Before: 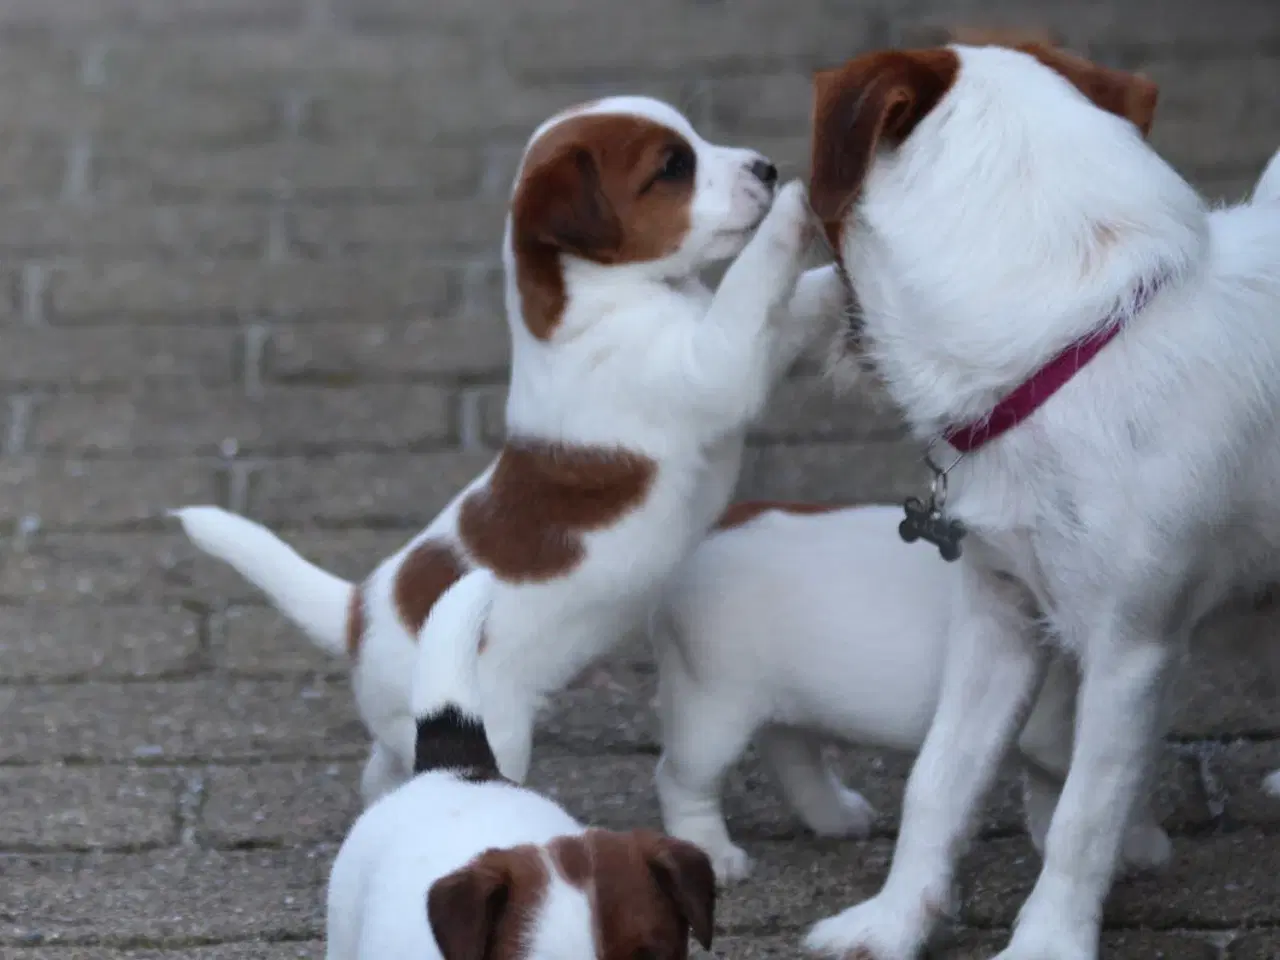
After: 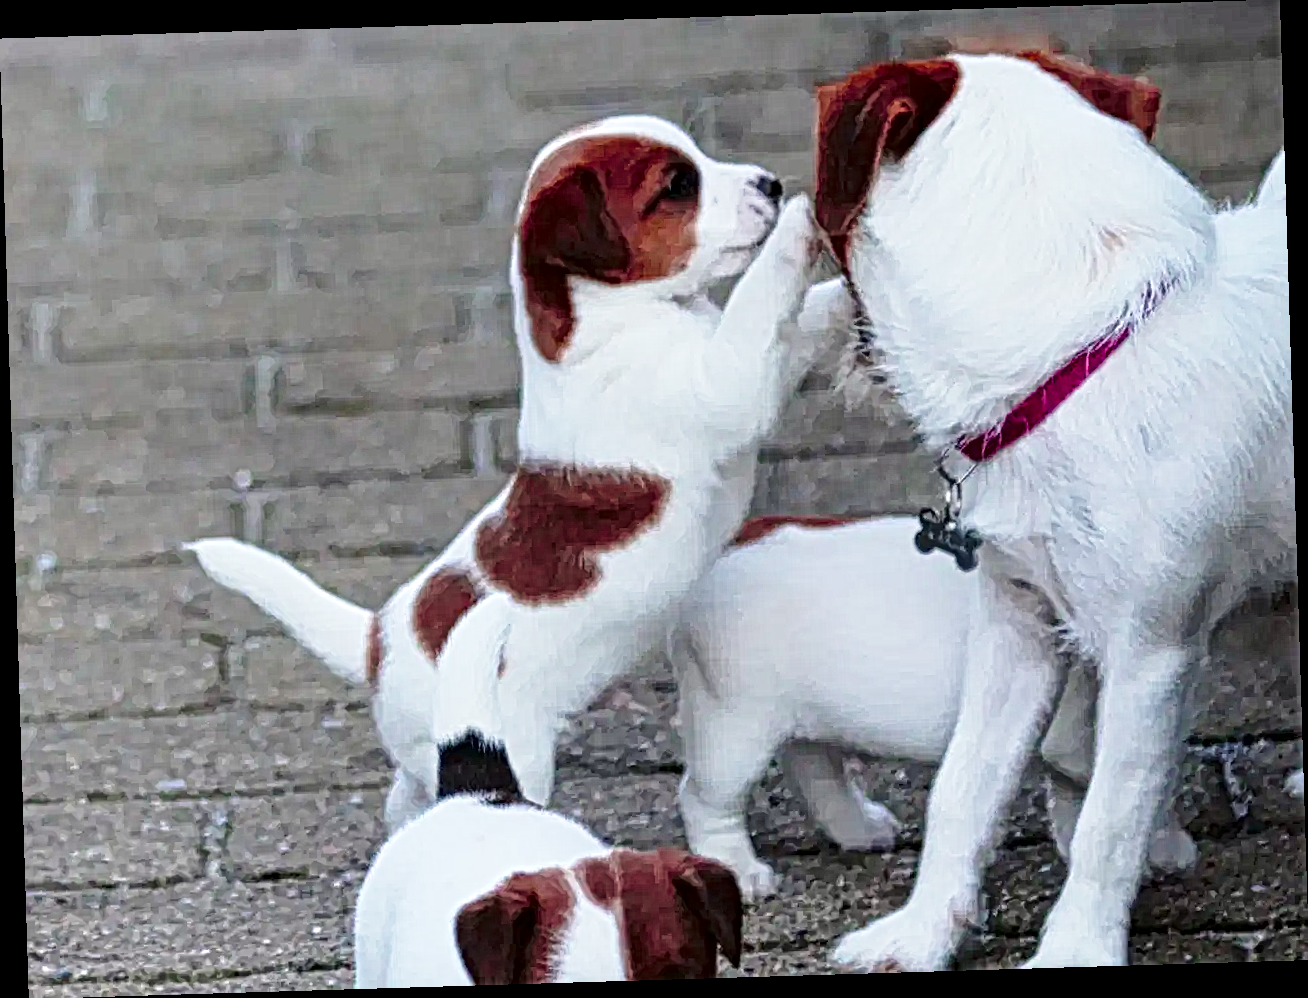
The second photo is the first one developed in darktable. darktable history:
tone curve: curves: ch0 [(0, 0) (0.059, 0.027) (0.162, 0.125) (0.304, 0.279) (0.547, 0.532) (0.828, 0.815) (1, 0.983)]; ch1 [(0, 0) (0.23, 0.166) (0.34, 0.308) (0.371, 0.337) (0.429, 0.411) (0.477, 0.462) (0.499, 0.498) (0.529, 0.537) (0.559, 0.582) (0.743, 0.798) (1, 1)]; ch2 [(0, 0) (0.431, 0.414) (0.498, 0.503) (0.524, 0.528) (0.568, 0.546) (0.6, 0.597) (0.634, 0.645) (0.728, 0.742) (1, 1)], color space Lab, independent channels, preserve colors none
rotate and perspective: rotation -1.75°, automatic cropping off
base curve: curves: ch0 [(0, 0) (0.028, 0.03) (0.121, 0.232) (0.46, 0.748) (0.859, 0.968) (1, 1)], preserve colors none
local contrast: mode bilateral grid, contrast 20, coarseness 3, detail 300%, midtone range 0.2
